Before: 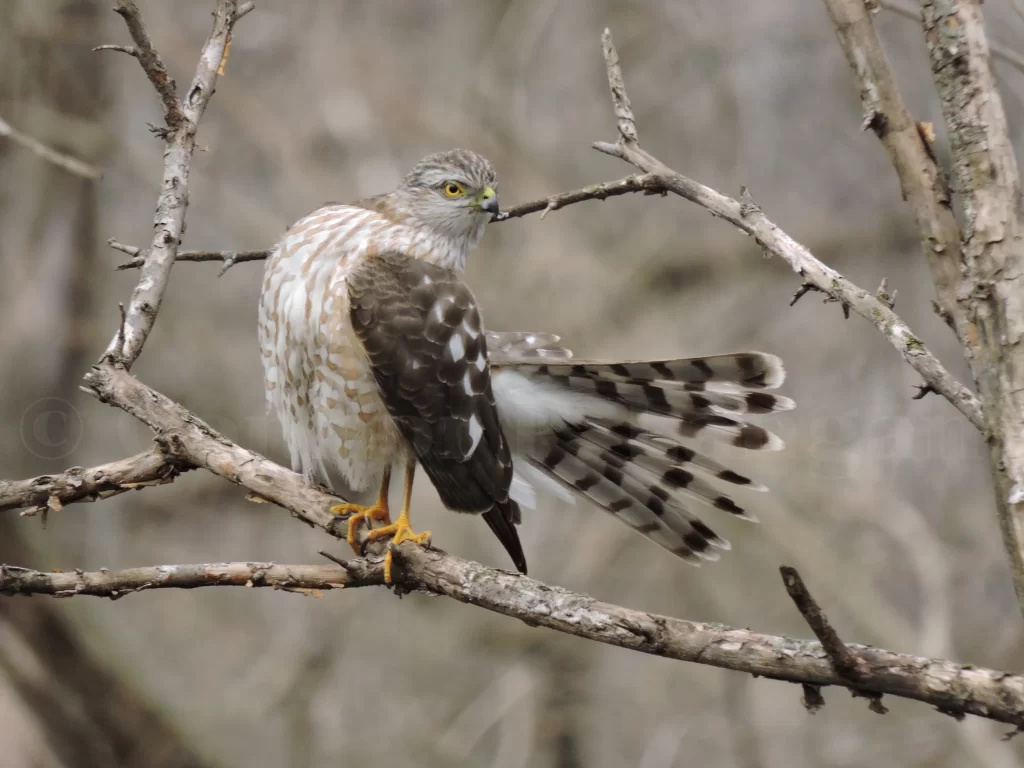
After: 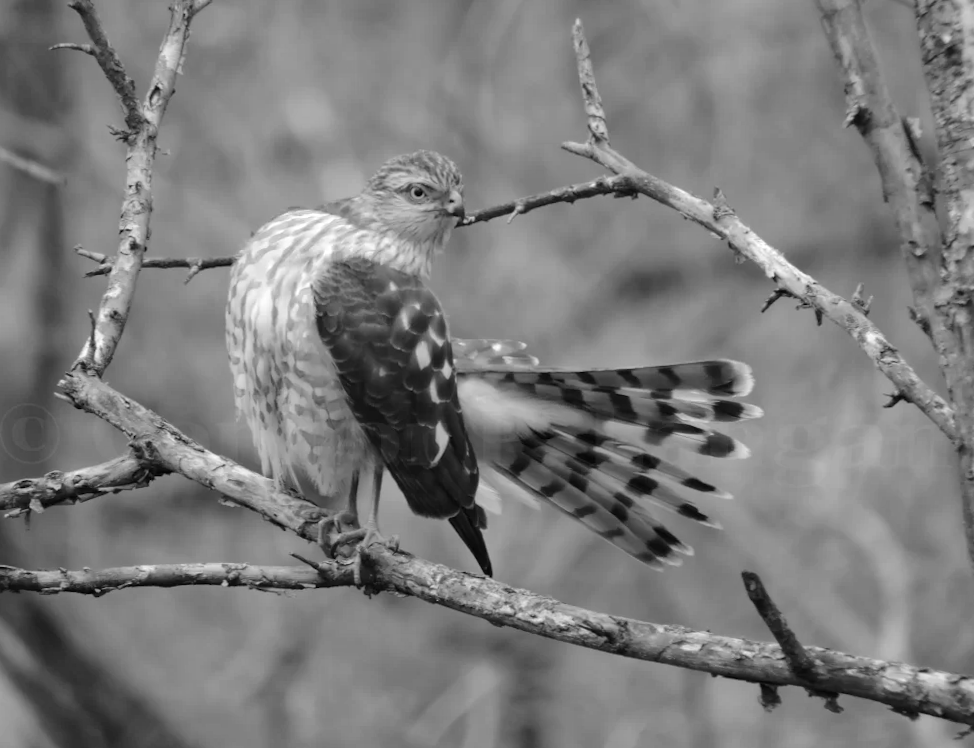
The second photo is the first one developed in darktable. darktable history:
tone equalizer: on, module defaults
rotate and perspective: rotation 0.074°, lens shift (vertical) 0.096, lens shift (horizontal) -0.041, crop left 0.043, crop right 0.952, crop top 0.024, crop bottom 0.979
color calibration: output gray [0.25, 0.35, 0.4, 0], x 0.383, y 0.372, temperature 3905.17 K
